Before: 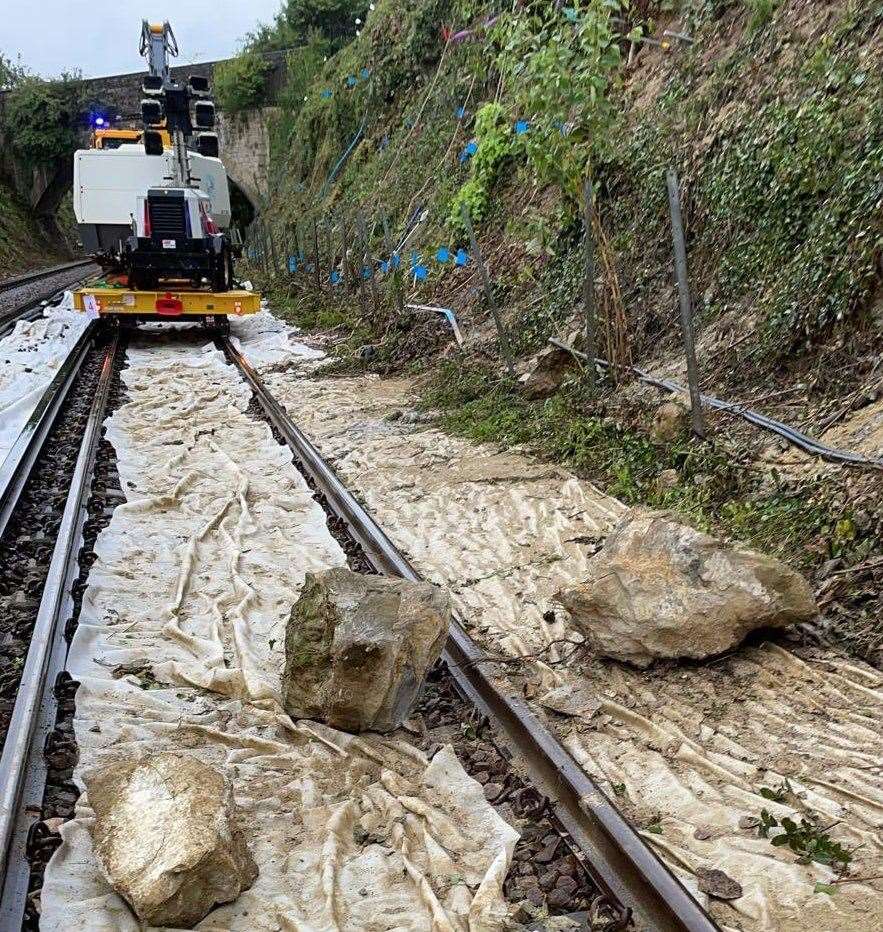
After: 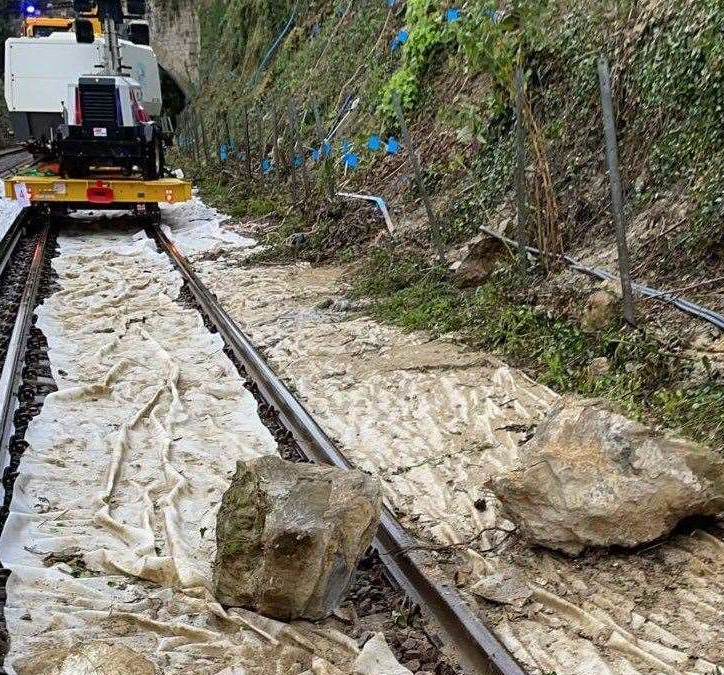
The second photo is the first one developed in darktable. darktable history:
crop: left 7.924%, top 12.094%, right 10.043%, bottom 15.447%
